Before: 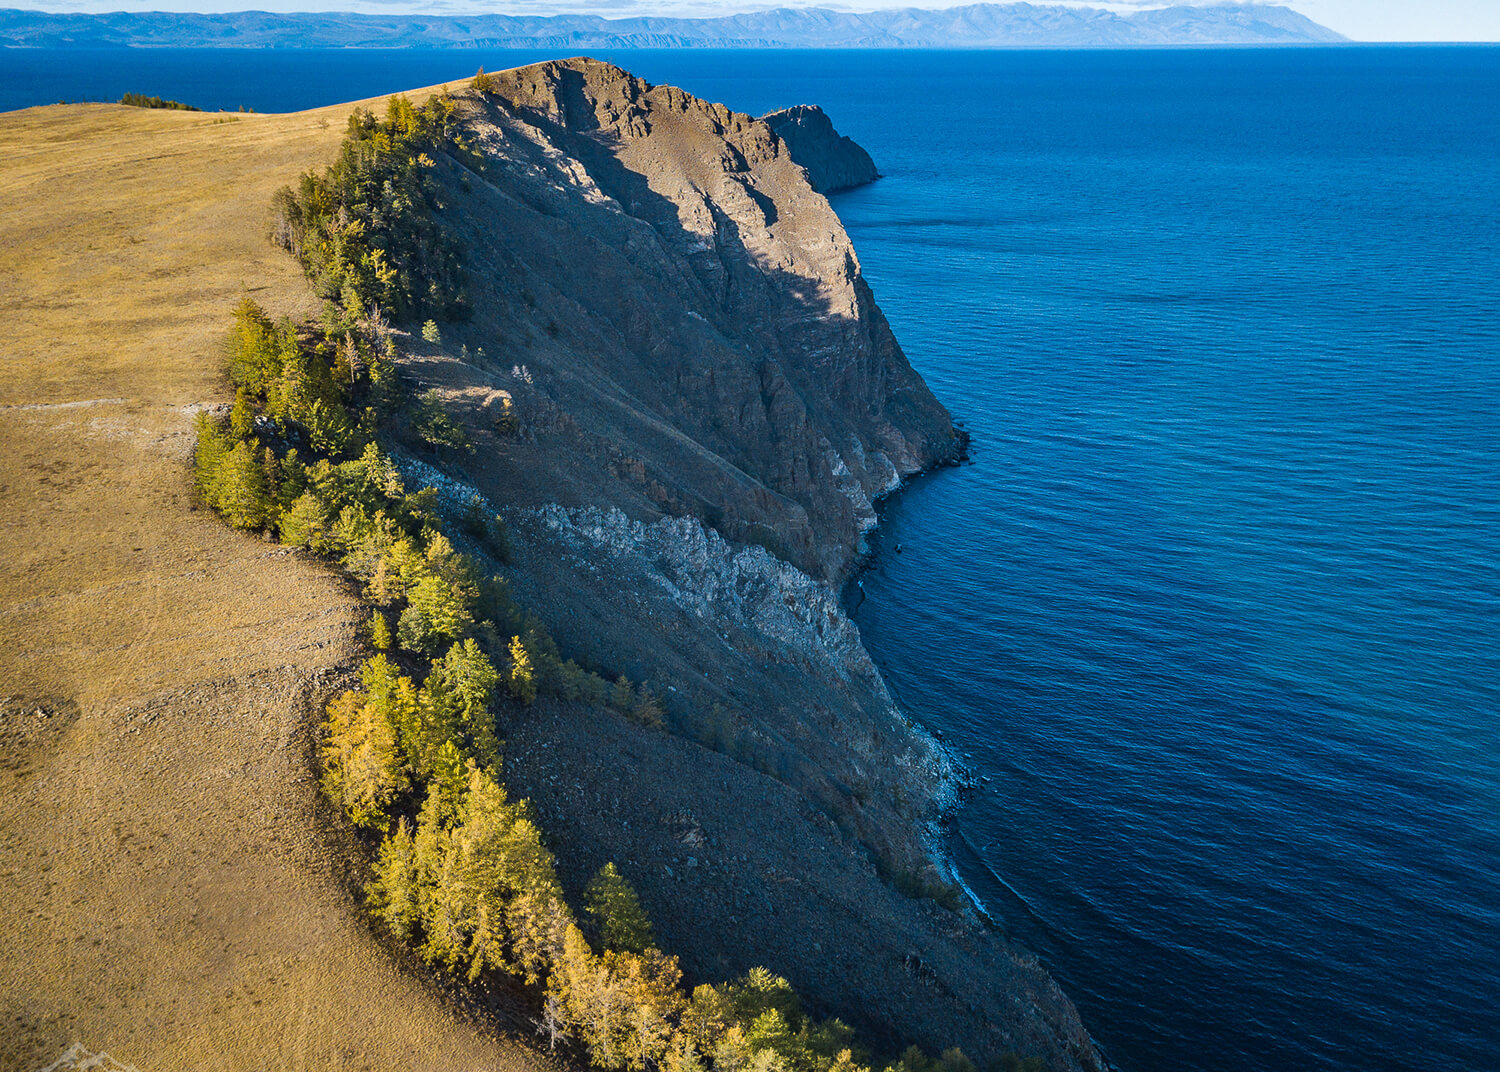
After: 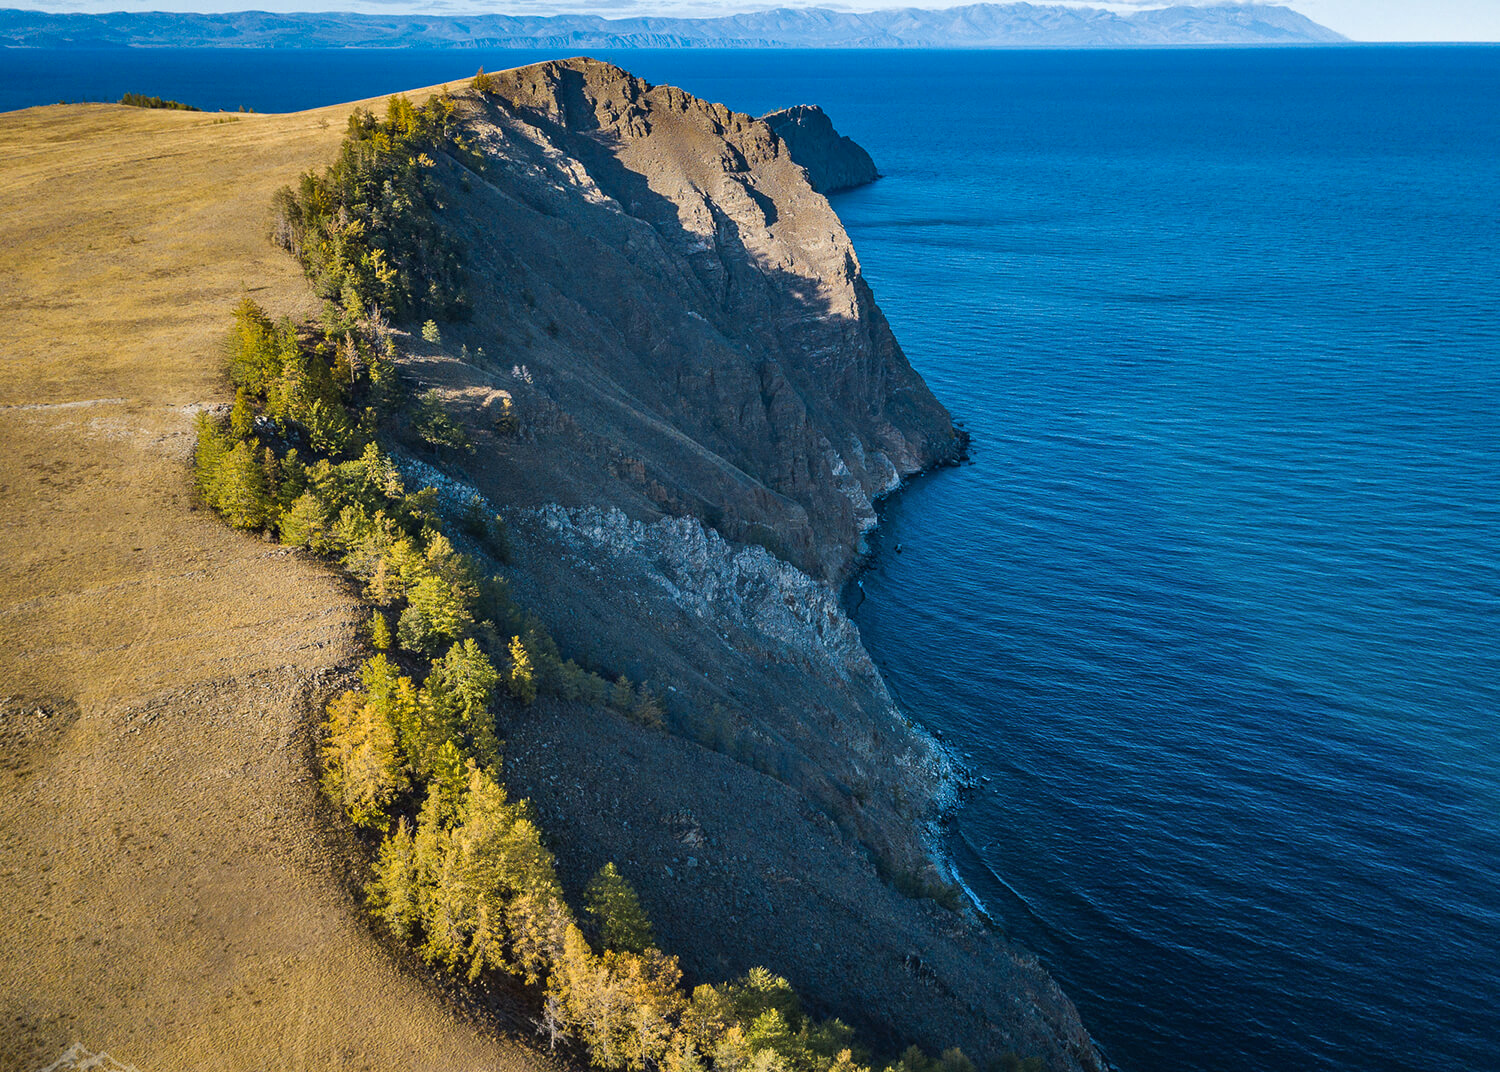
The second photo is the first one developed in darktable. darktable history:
shadows and highlights: radius 337.17, shadows 29.01, soften with gaussian
color balance: on, module defaults
